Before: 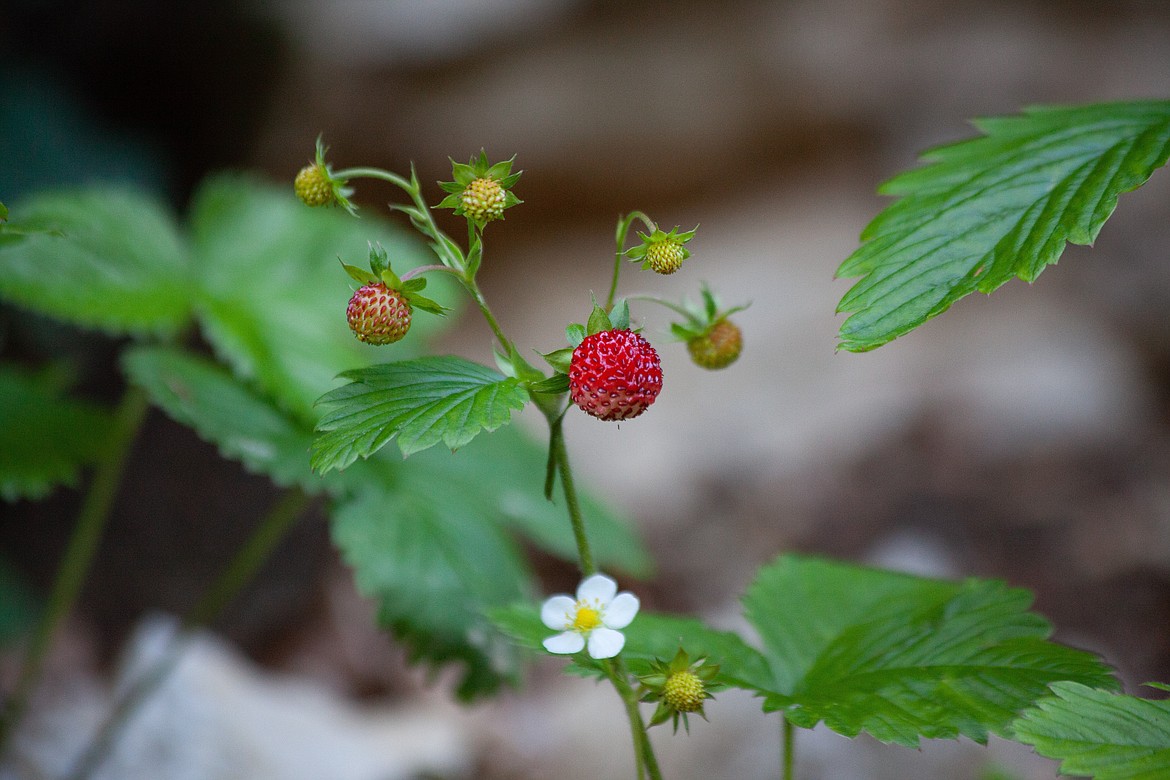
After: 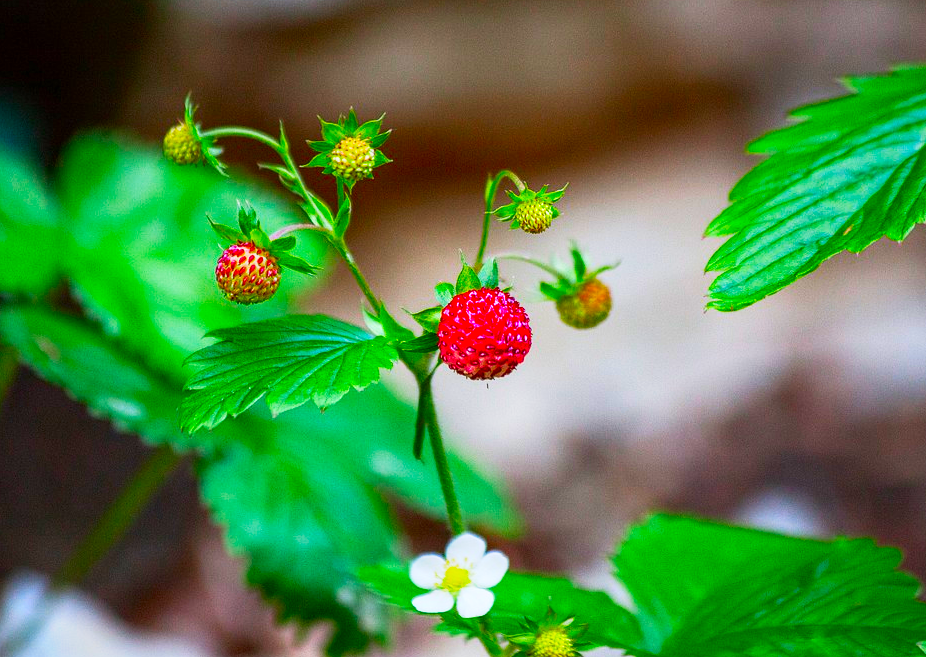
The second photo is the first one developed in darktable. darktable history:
crop: left 11.225%, top 5.381%, right 9.565%, bottom 10.314%
base curve: curves: ch0 [(0, 0) (0.088, 0.125) (0.176, 0.251) (0.354, 0.501) (0.613, 0.749) (1, 0.877)], preserve colors none
color correction: saturation 2.15
shadows and highlights: shadows 25, highlights -25
tone equalizer: -8 EV -0.417 EV, -7 EV -0.389 EV, -6 EV -0.333 EV, -5 EV -0.222 EV, -3 EV 0.222 EV, -2 EV 0.333 EV, -1 EV 0.389 EV, +0 EV 0.417 EV, edges refinement/feathering 500, mask exposure compensation -1.57 EV, preserve details no
local contrast: on, module defaults
